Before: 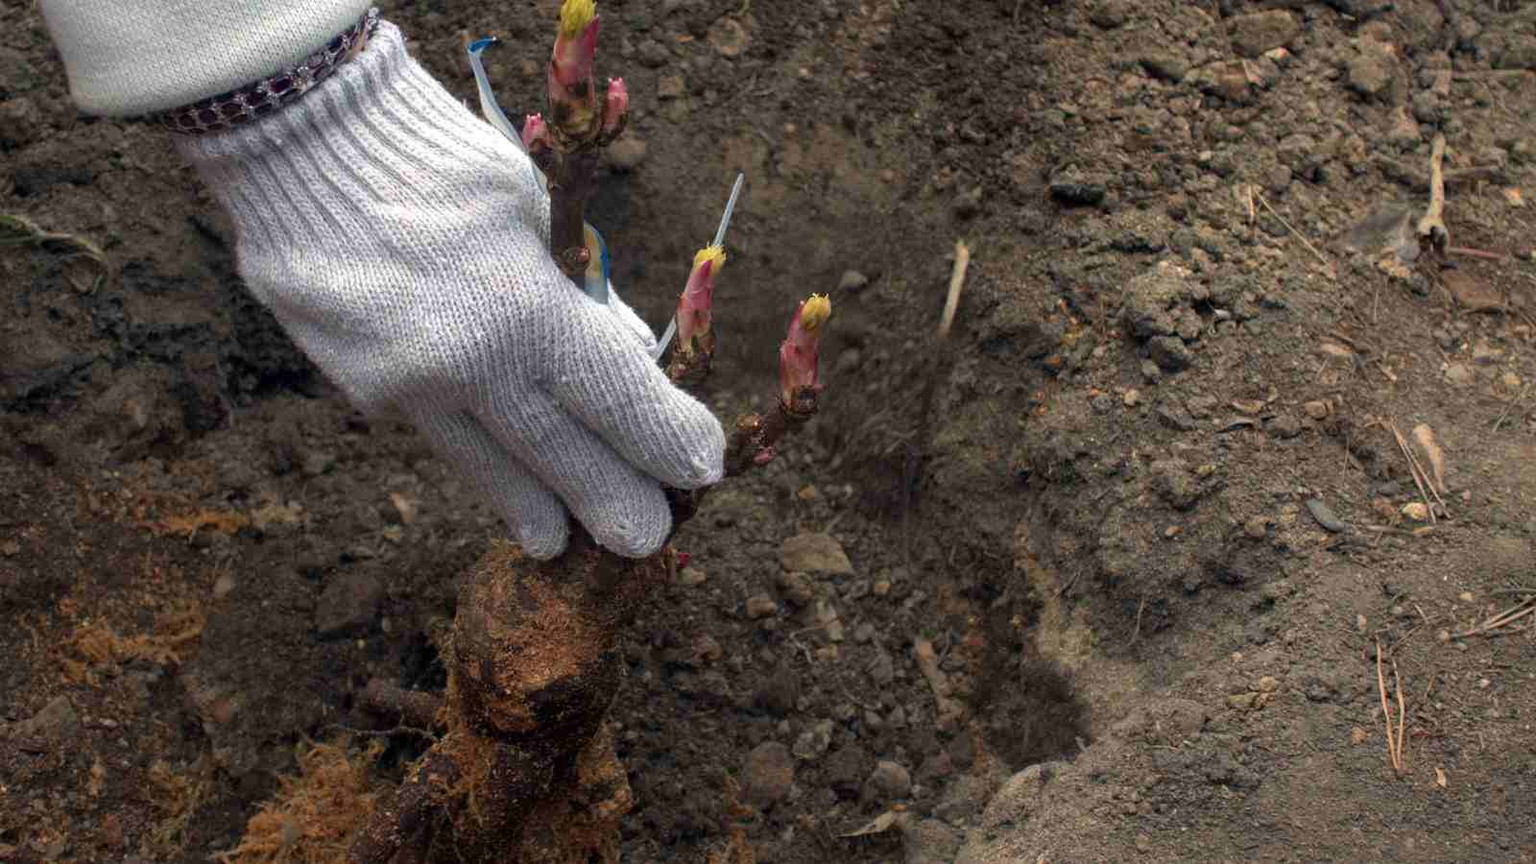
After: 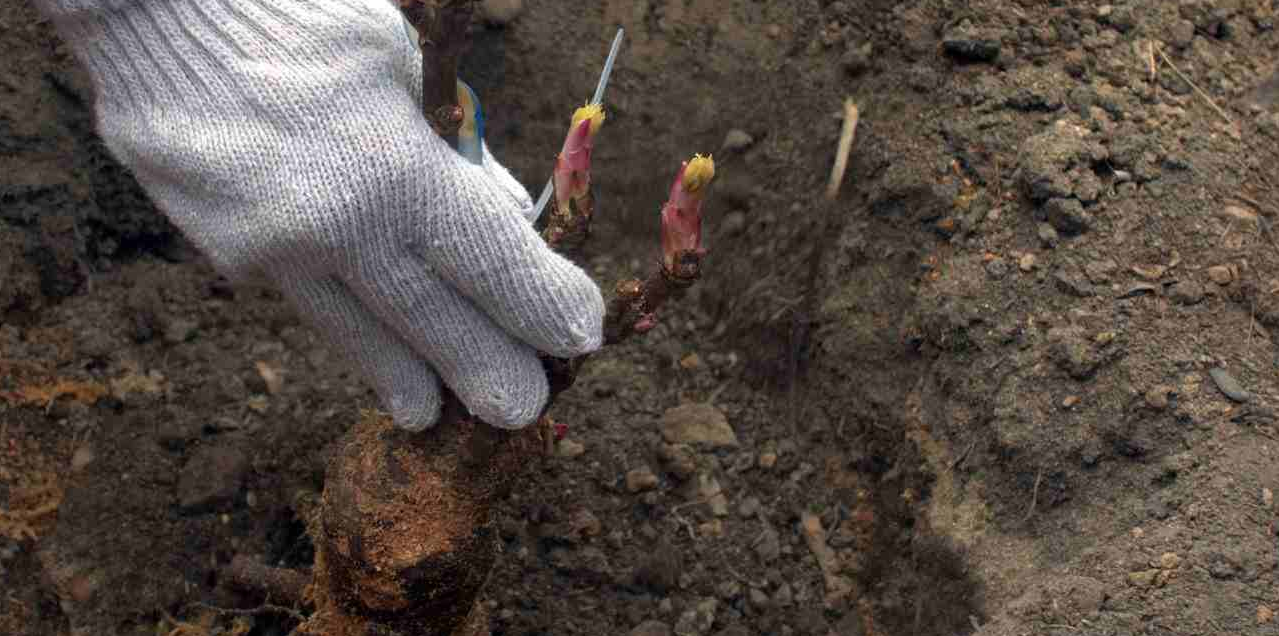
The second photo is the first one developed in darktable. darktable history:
crop: left 9.483%, top 16.97%, right 10.518%, bottom 12.33%
